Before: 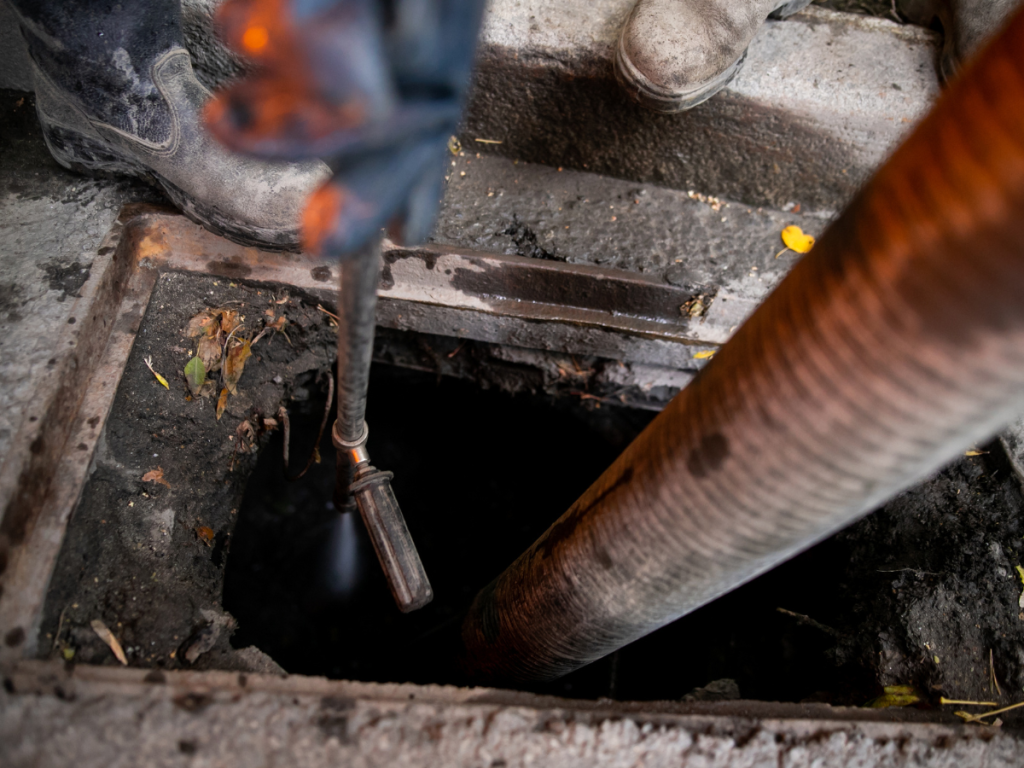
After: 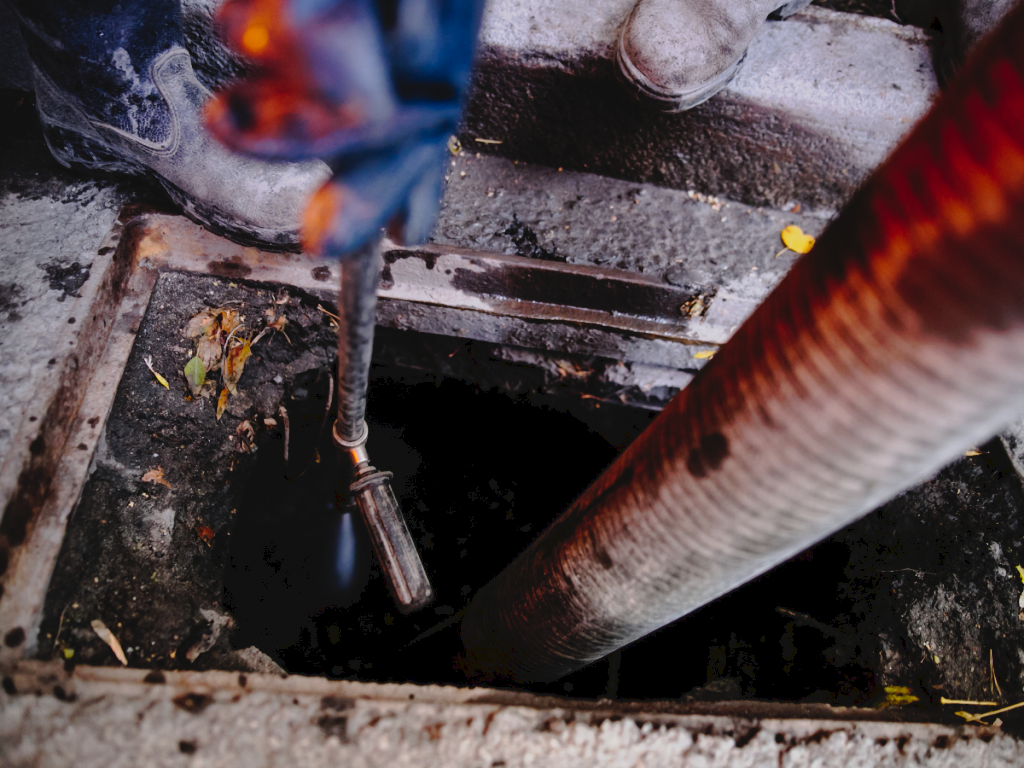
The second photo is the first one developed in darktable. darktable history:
tone curve: curves: ch0 [(0, 0) (0.003, 0.051) (0.011, 0.052) (0.025, 0.055) (0.044, 0.062) (0.069, 0.068) (0.1, 0.077) (0.136, 0.098) (0.177, 0.145) (0.224, 0.223) (0.277, 0.314) (0.335, 0.43) (0.399, 0.518) (0.468, 0.591) (0.543, 0.656) (0.623, 0.726) (0.709, 0.809) (0.801, 0.857) (0.898, 0.918) (1, 1)], preserve colors none
local contrast: mode bilateral grid, contrast 15, coarseness 36, detail 105%, midtone range 0.2
graduated density: hue 238.83°, saturation 50%
rotate and perspective: crop left 0, crop top 0
